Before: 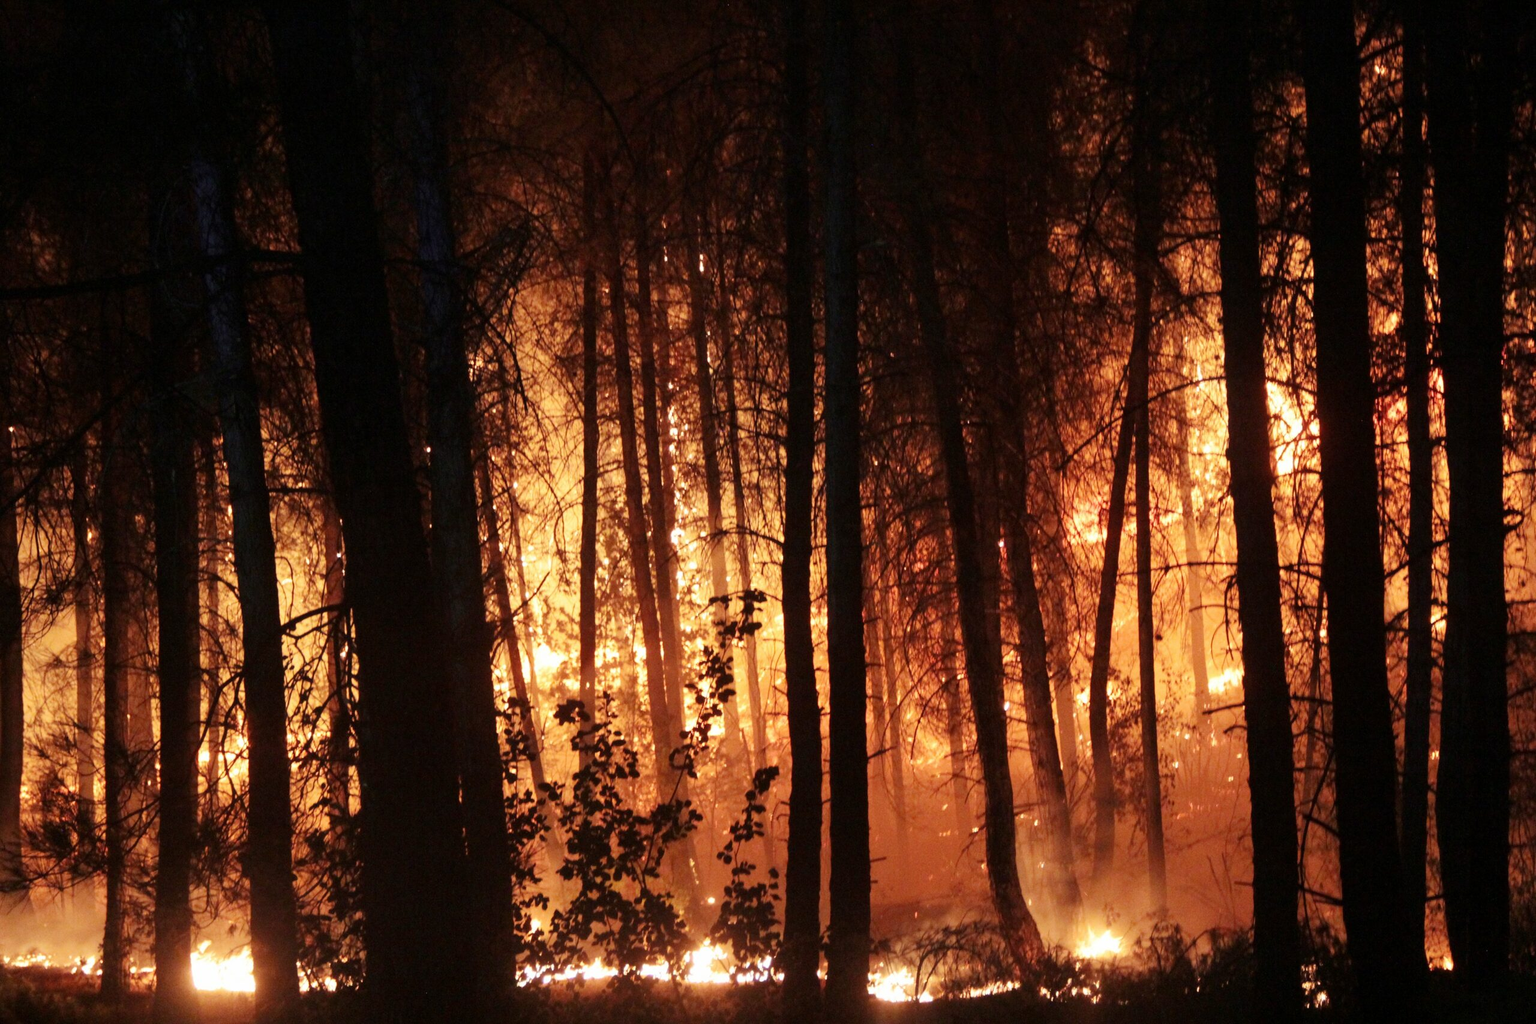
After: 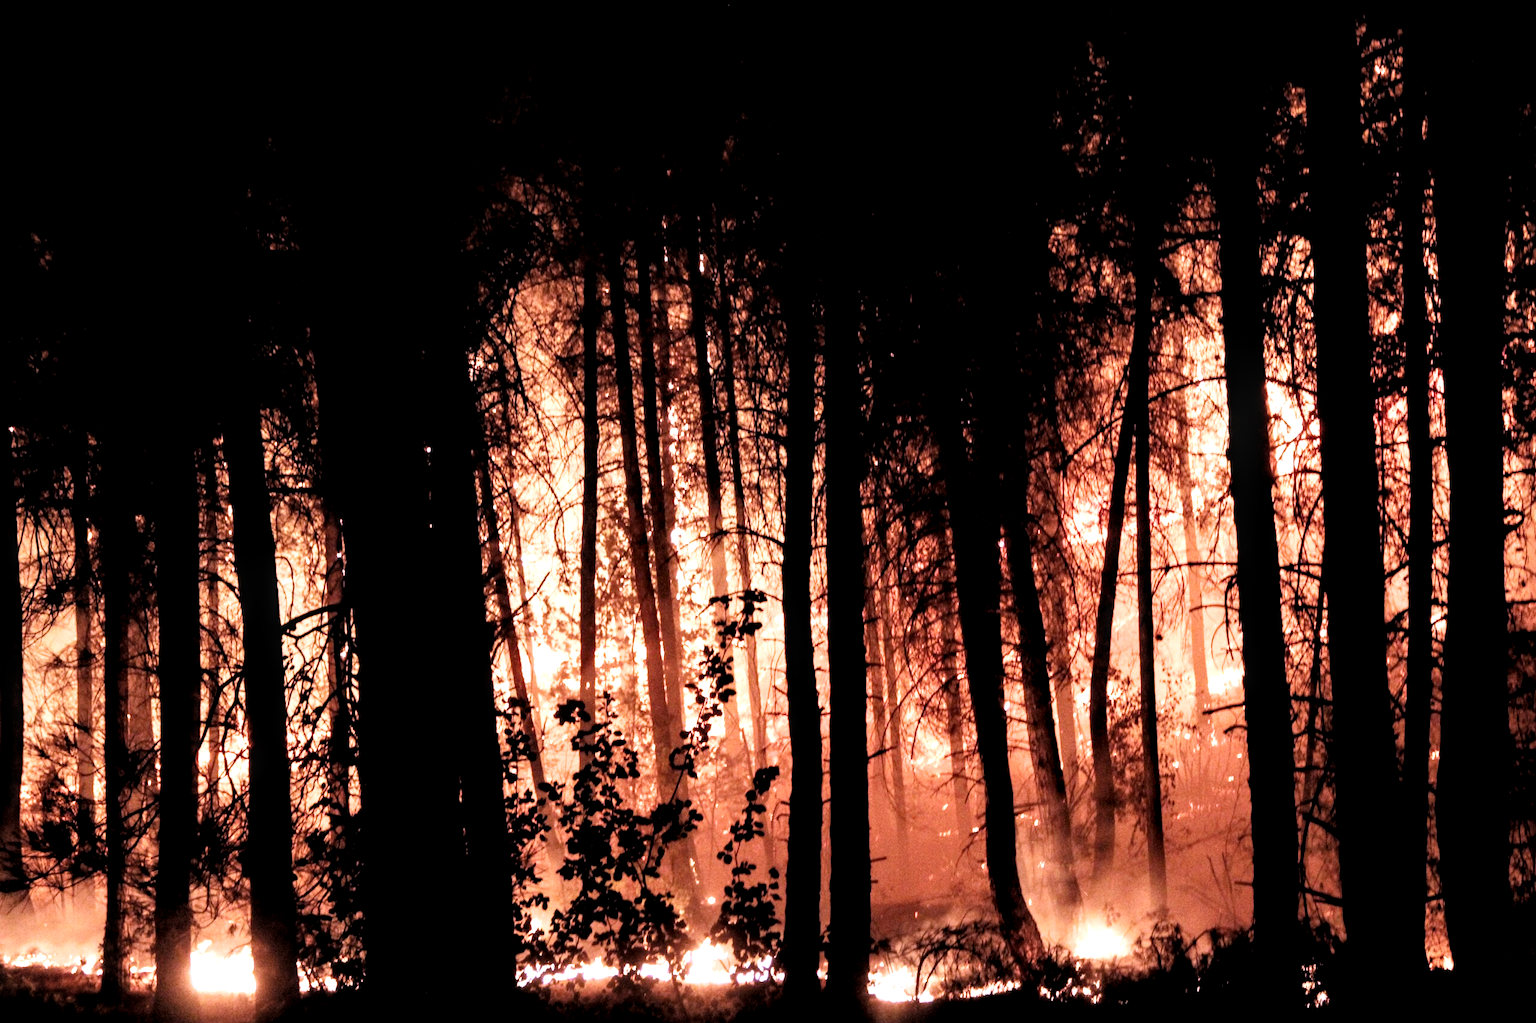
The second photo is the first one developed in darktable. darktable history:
white balance: red 1.066, blue 1.119
color calibration: illuminant as shot in camera, x 0.358, y 0.373, temperature 4628.91 K
filmic rgb: black relative exposure -3.64 EV, white relative exposure 2.44 EV, hardness 3.29
local contrast: detail 135%, midtone range 0.75
